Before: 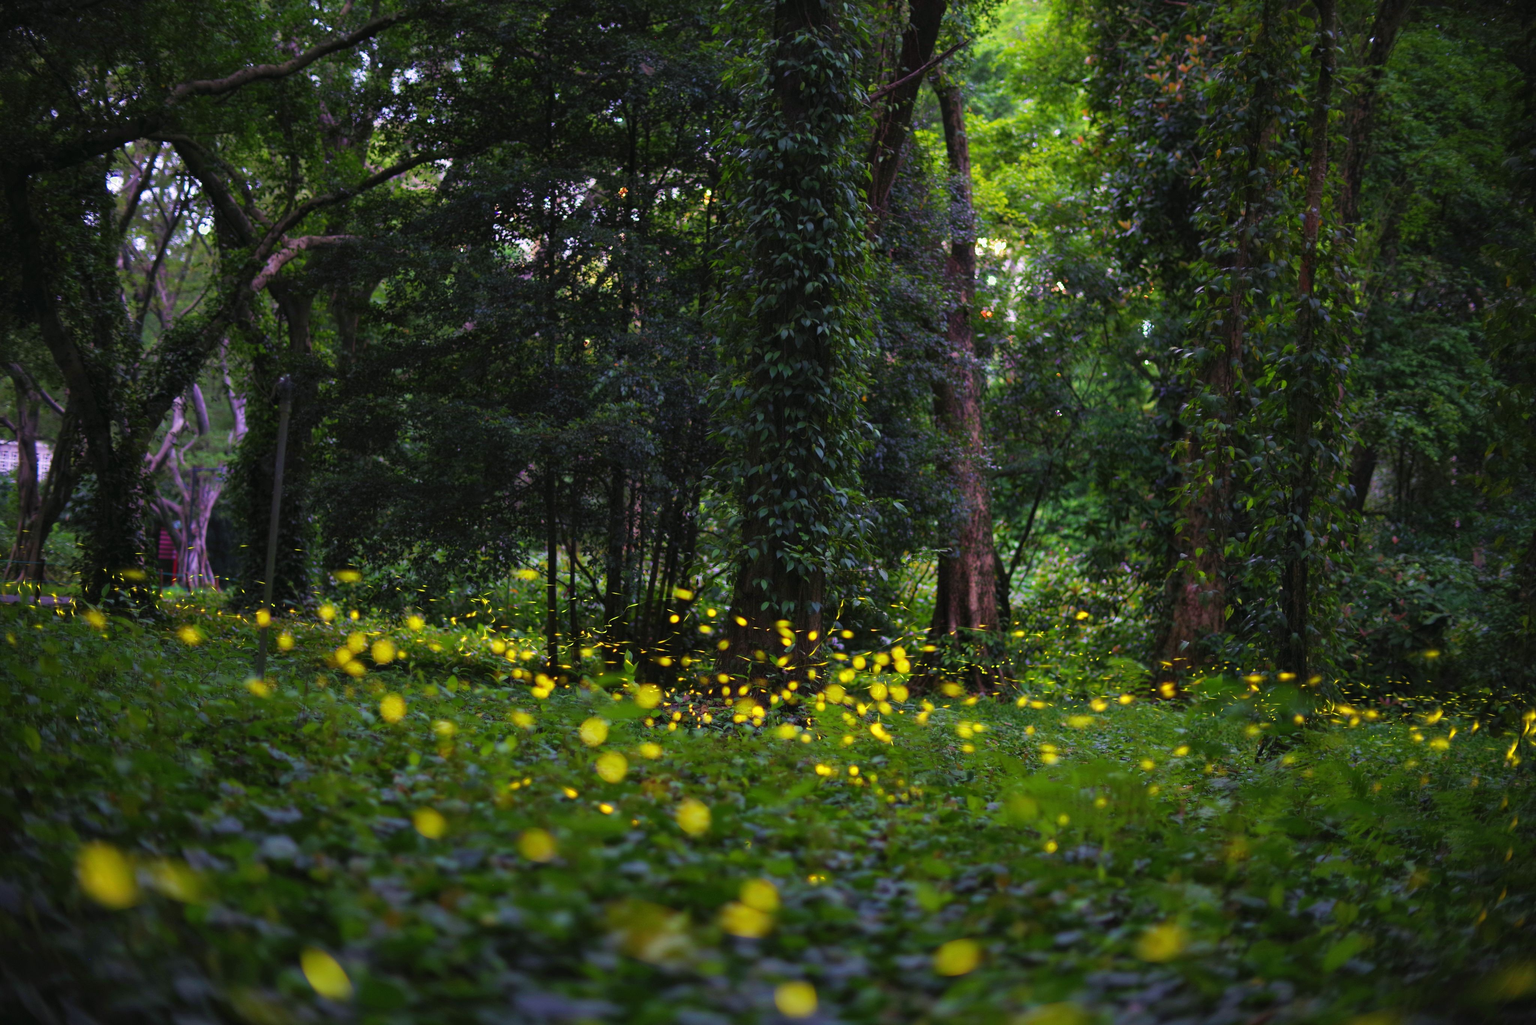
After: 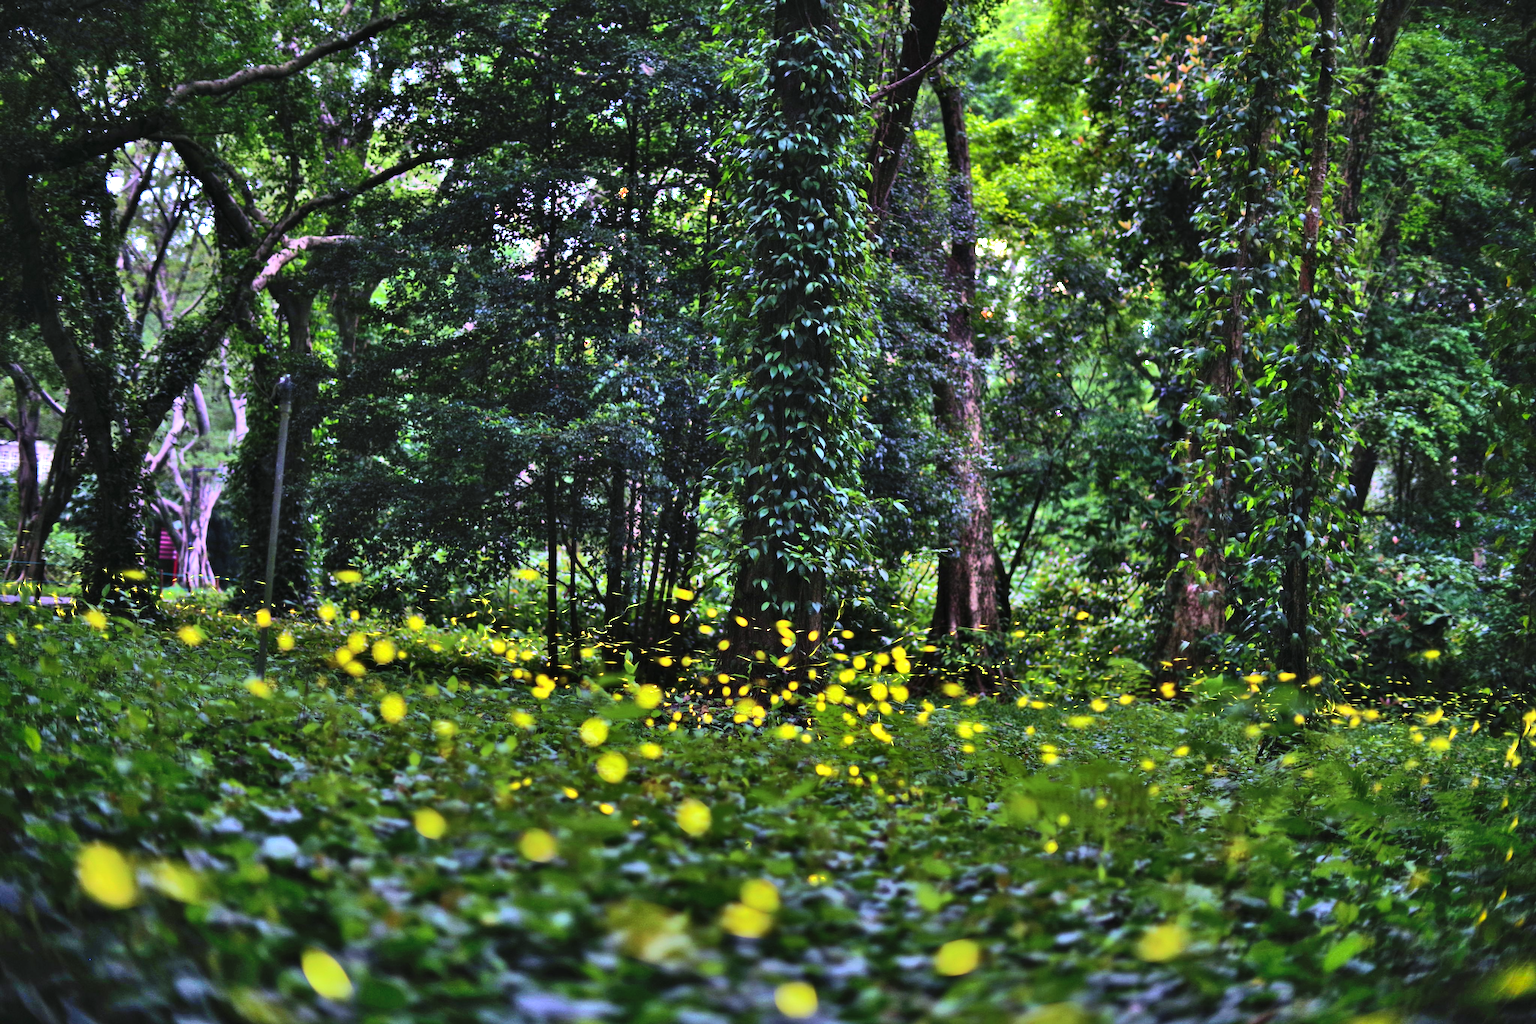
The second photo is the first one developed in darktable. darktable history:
white balance: red 0.924, blue 1.095
tone equalizer: -8 EV -1.08 EV, -7 EV -1.01 EV, -6 EV -0.867 EV, -5 EV -0.578 EV, -3 EV 0.578 EV, -2 EV 0.867 EV, -1 EV 1.01 EV, +0 EV 1.08 EV, edges refinement/feathering 500, mask exposure compensation -1.57 EV, preserve details no
shadows and highlights: shadows 75, highlights -25, soften with gaussian
